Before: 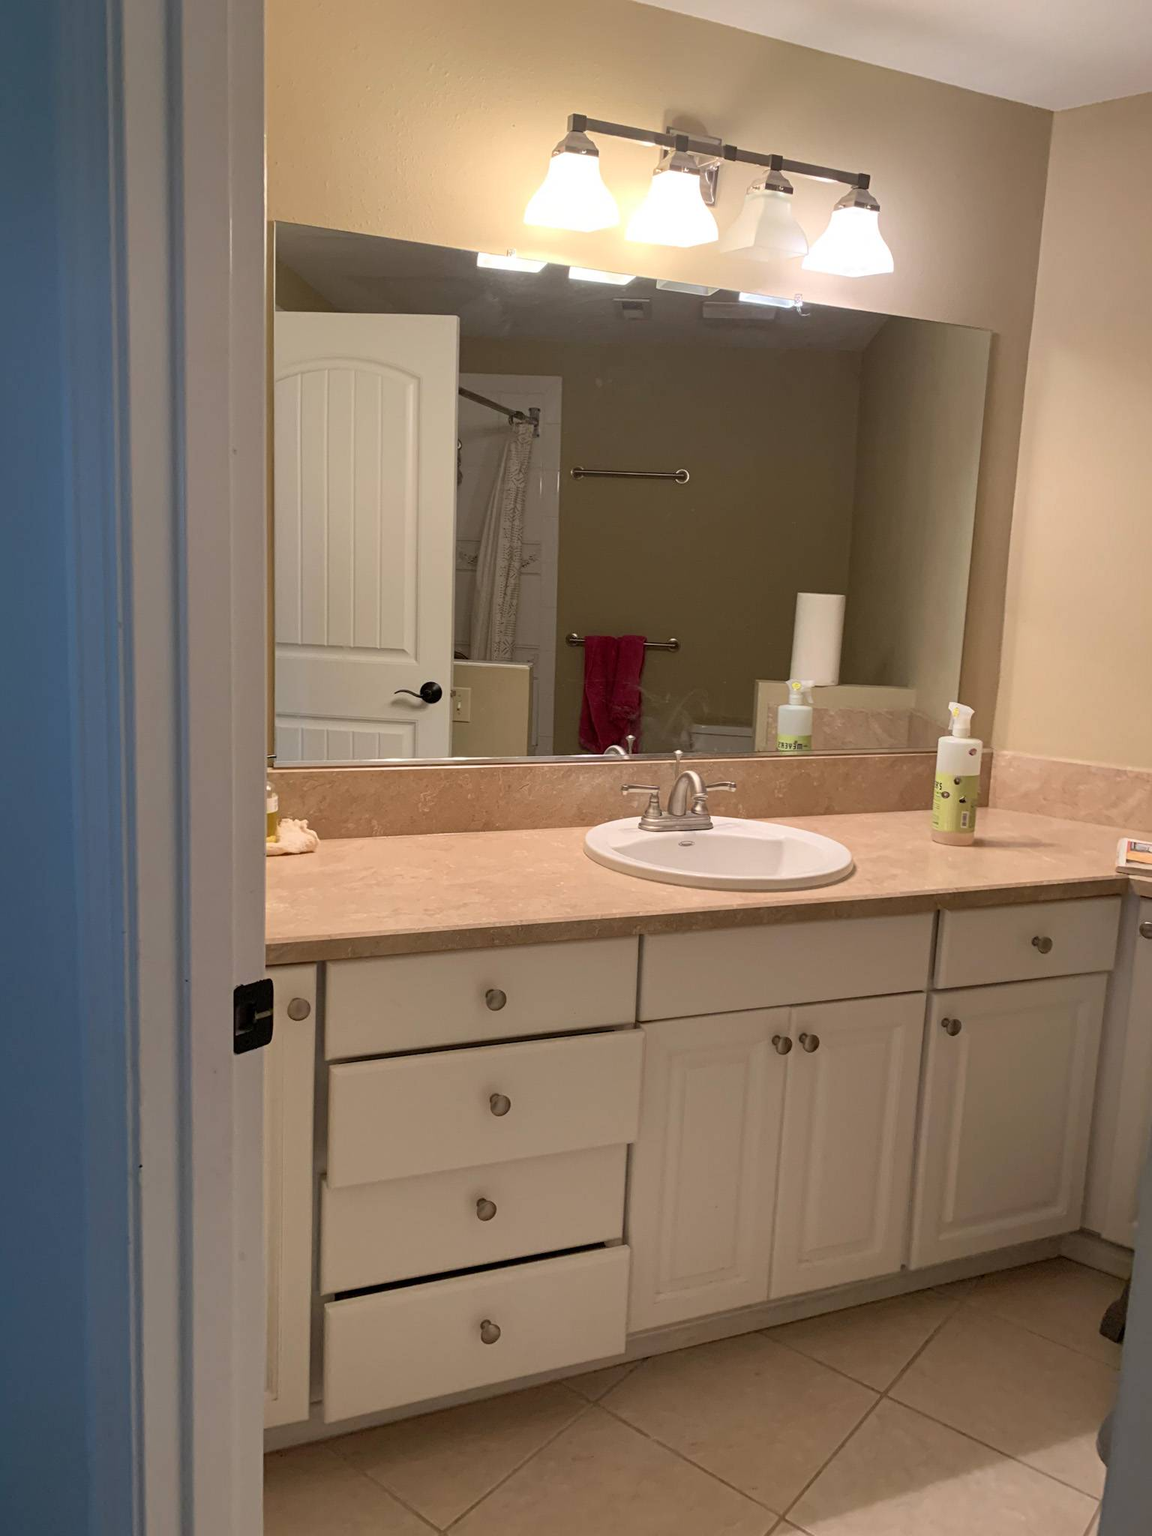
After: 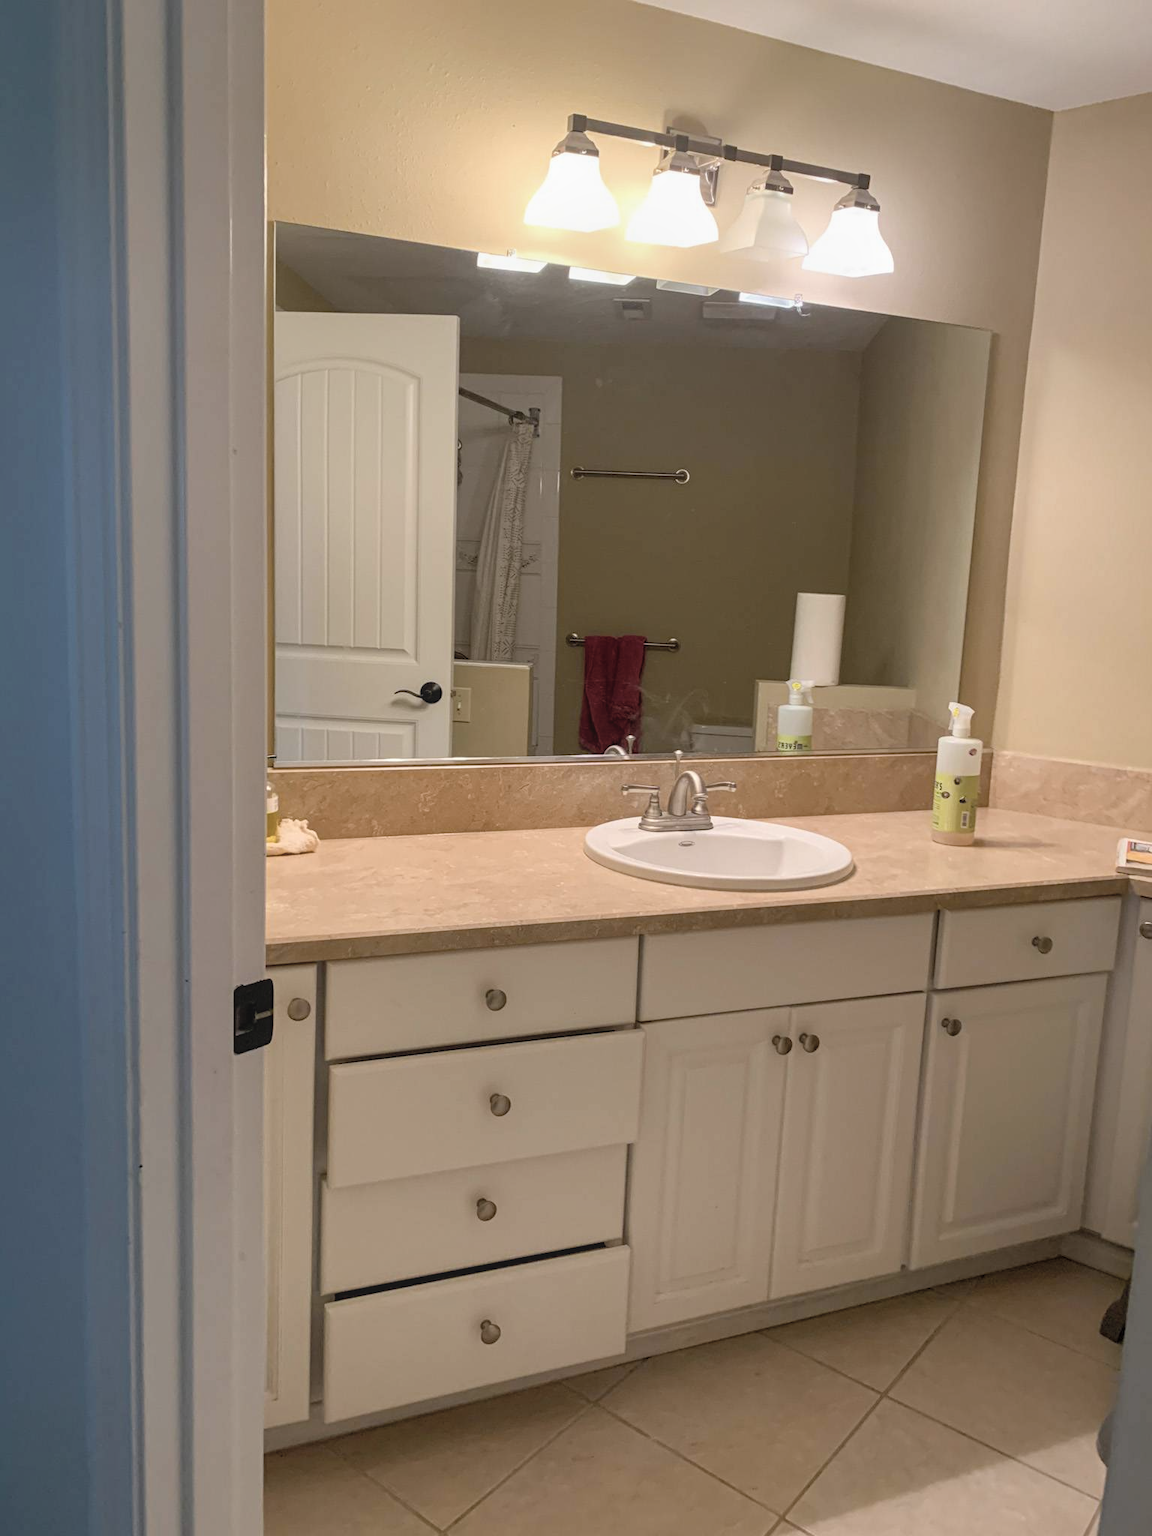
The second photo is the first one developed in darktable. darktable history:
local contrast: on, module defaults
color correction: highlights b* 0.027, saturation 0.546
contrast brightness saturation: contrast -0.103, brightness 0.053, saturation 0.083
color balance rgb: shadows lift › chroma 0.67%, shadows lift › hue 113.23°, linear chroma grading › mid-tones 8.005%, perceptual saturation grading › global saturation 41.894%, global vibrance 9.94%
